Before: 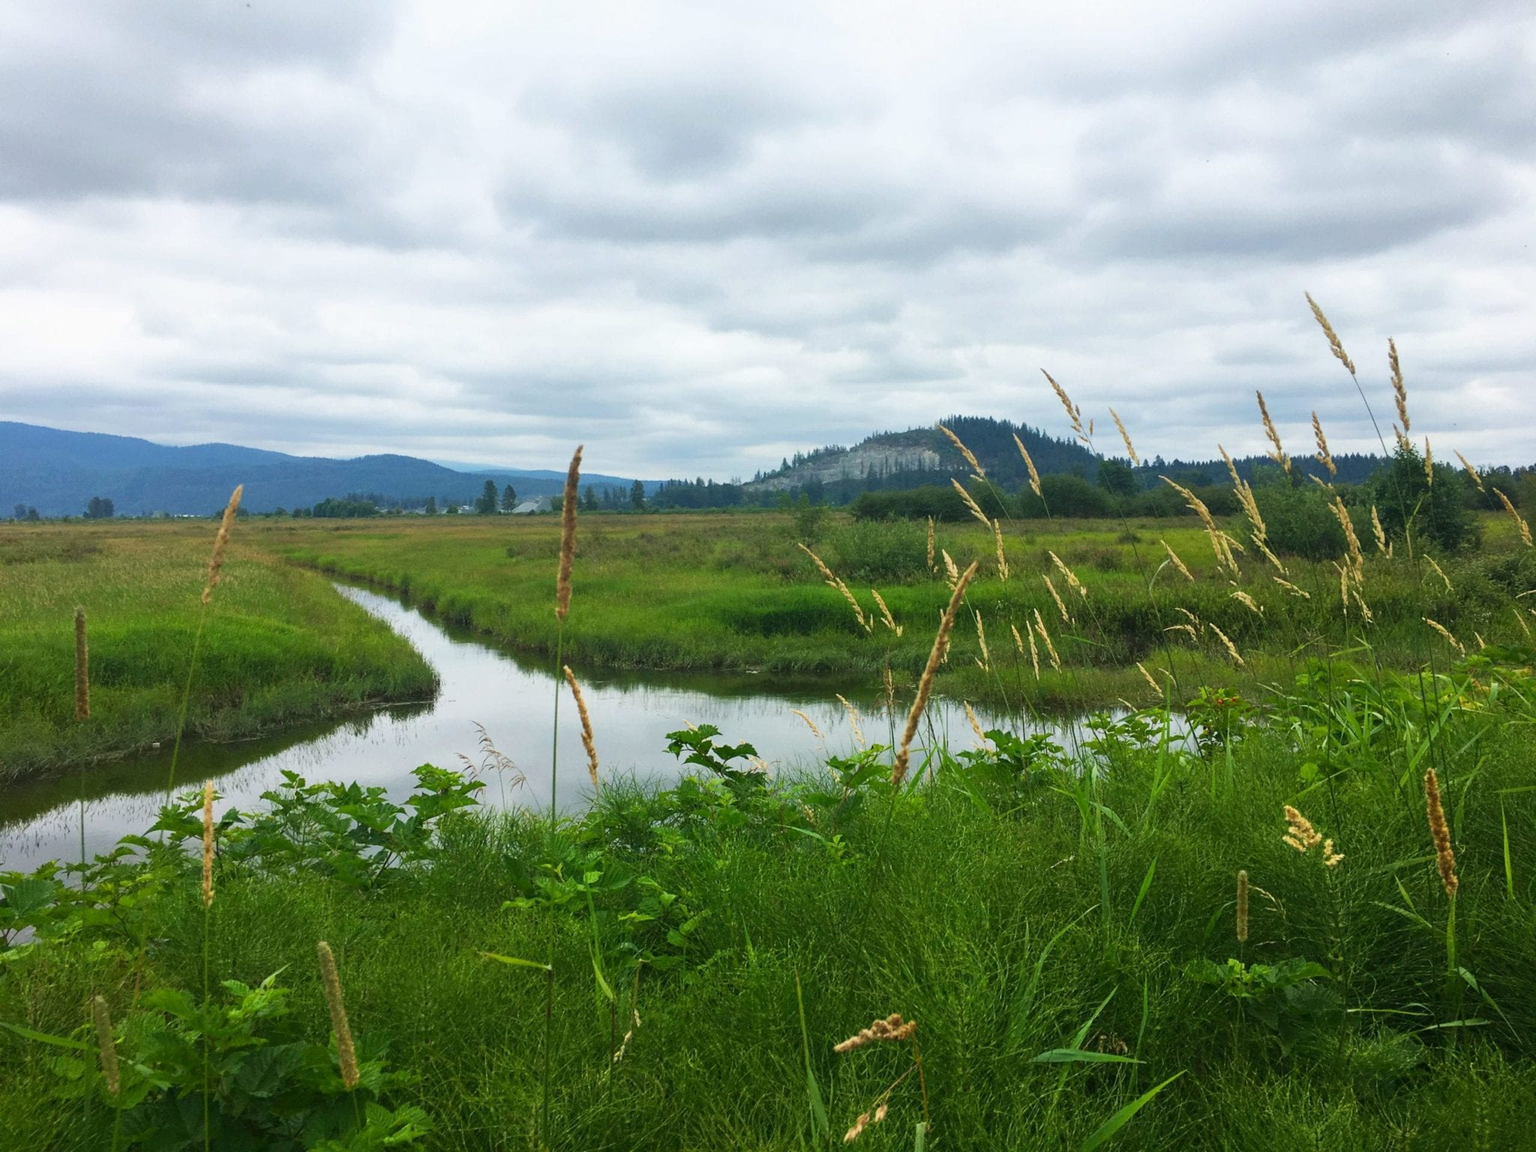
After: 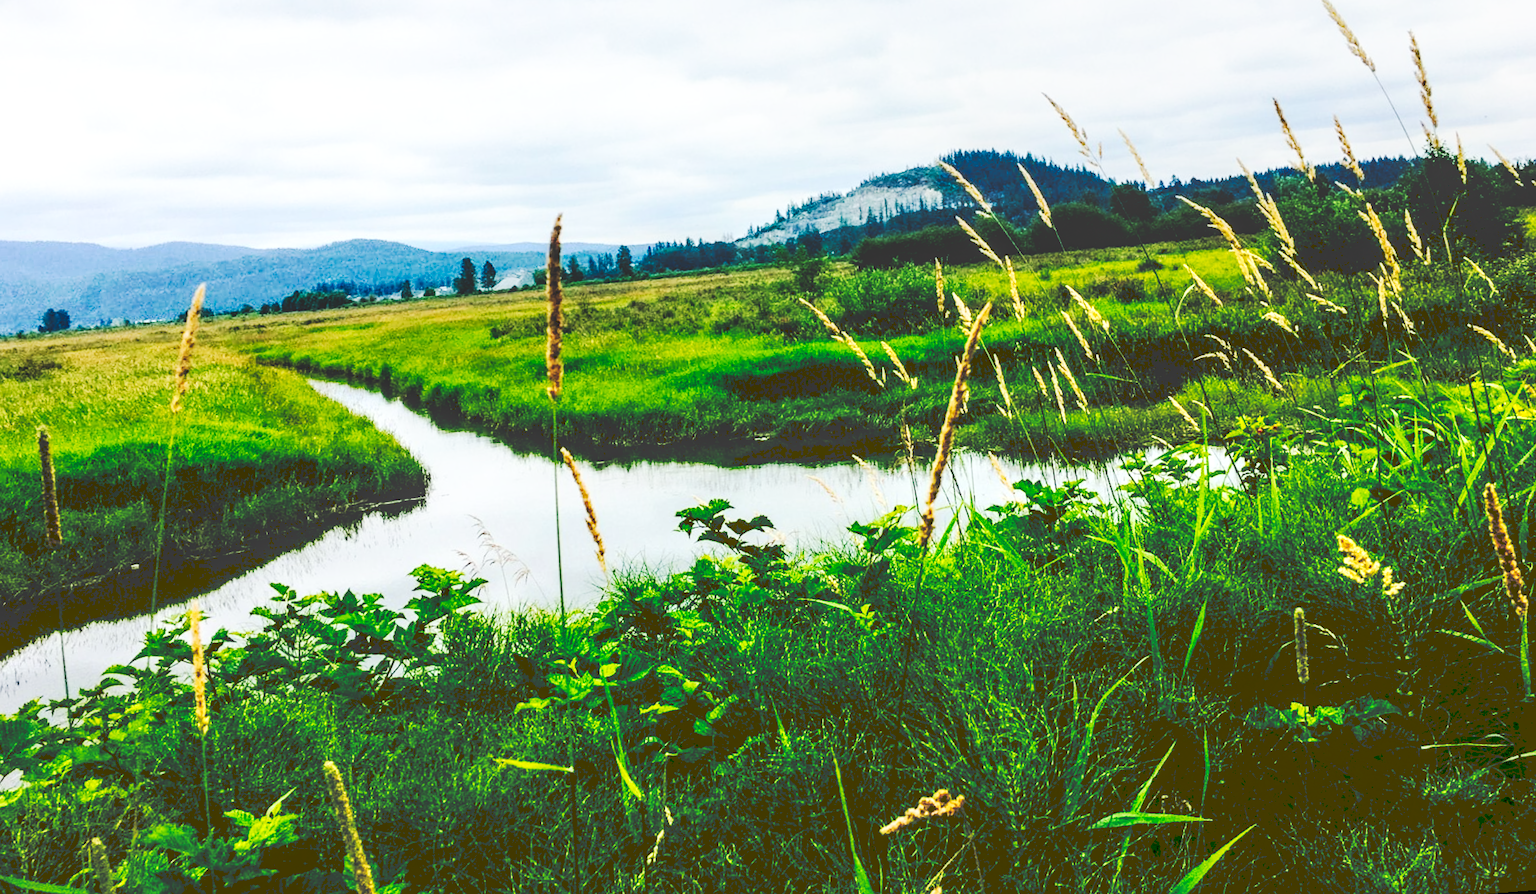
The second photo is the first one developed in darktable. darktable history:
contrast brightness saturation: contrast 0.15, brightness -0.01, saturation 0.1
exposure: black level correction 0, exposure 0.7 EV, compensate exposure bias true, compensate highlight preservation false
tone curve: curves: ch0 [(0, 0) (0.003, 0.26) (0.011, 0.26) (0.025, 0.26) (0.044, 0.257) (0.069, 0.257) (0.1, 0.257) (0.136, 0.255) (0.177, 0.258) (0.224, 0.272) (0.277, 0.294) (0.335, 0.346) (0.399, 0.422) (0.468, 0.536) (0.543, 0.657) (0.623, 0.757) (0.709, 0.823) (0.801, 0.872) (0.898, 0.92) (1, 1)], preserve colors none
filmic rgb: black relative exposure -5 EV, white relative exposure 3.5 EV, hardness 3.19, contrast 1.4, highlights saturation mix -50%
color balance rgb: linear chroma grading › shadows -8%, linear chroma grading › global chroma 10%, perceptual saturation grading › global saturation 2%, perceptual saturation grading › highlights -2%, perceptual saturation grading › mid-tones 4%, perceptual saturation grading › shadows 8%, perceptual brilliance grading › global brilliance 2%, perceptual brilliance grading › highlights -4%, global vibrance 16%, saturation formula JzAzBz (2021)
local contrast: highlights 40%, shadows 60%, detail 136%, midtone range 0.514
rotate and perspective: rotation -4.57°, crop left 0.054, crop right 0.944, crop top 0.087, crop bottom 0.914
crop and rotate: top 19.998%
